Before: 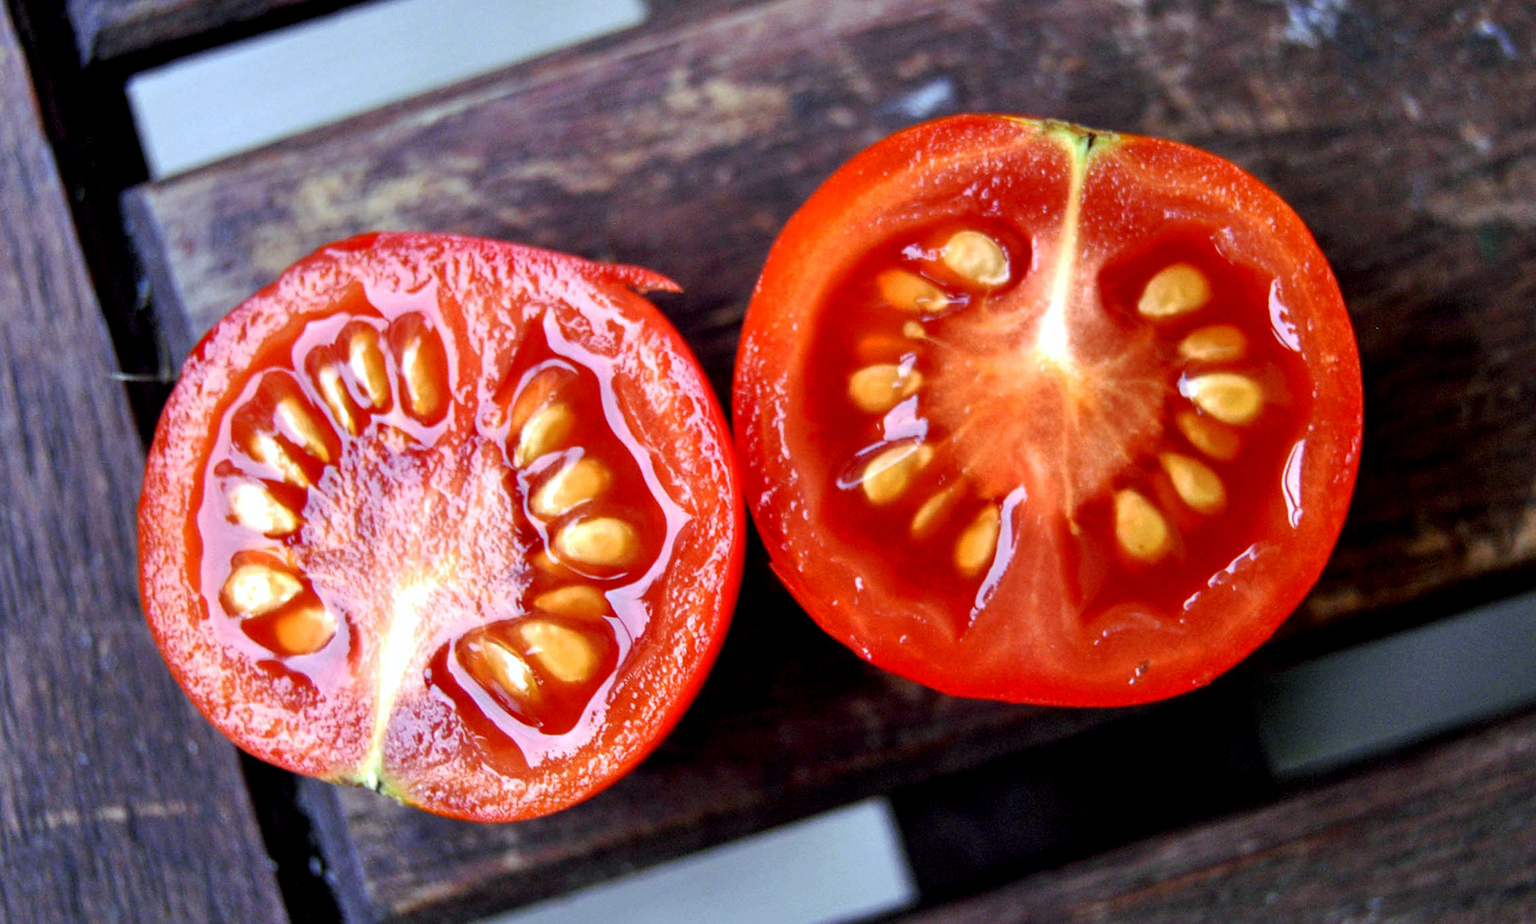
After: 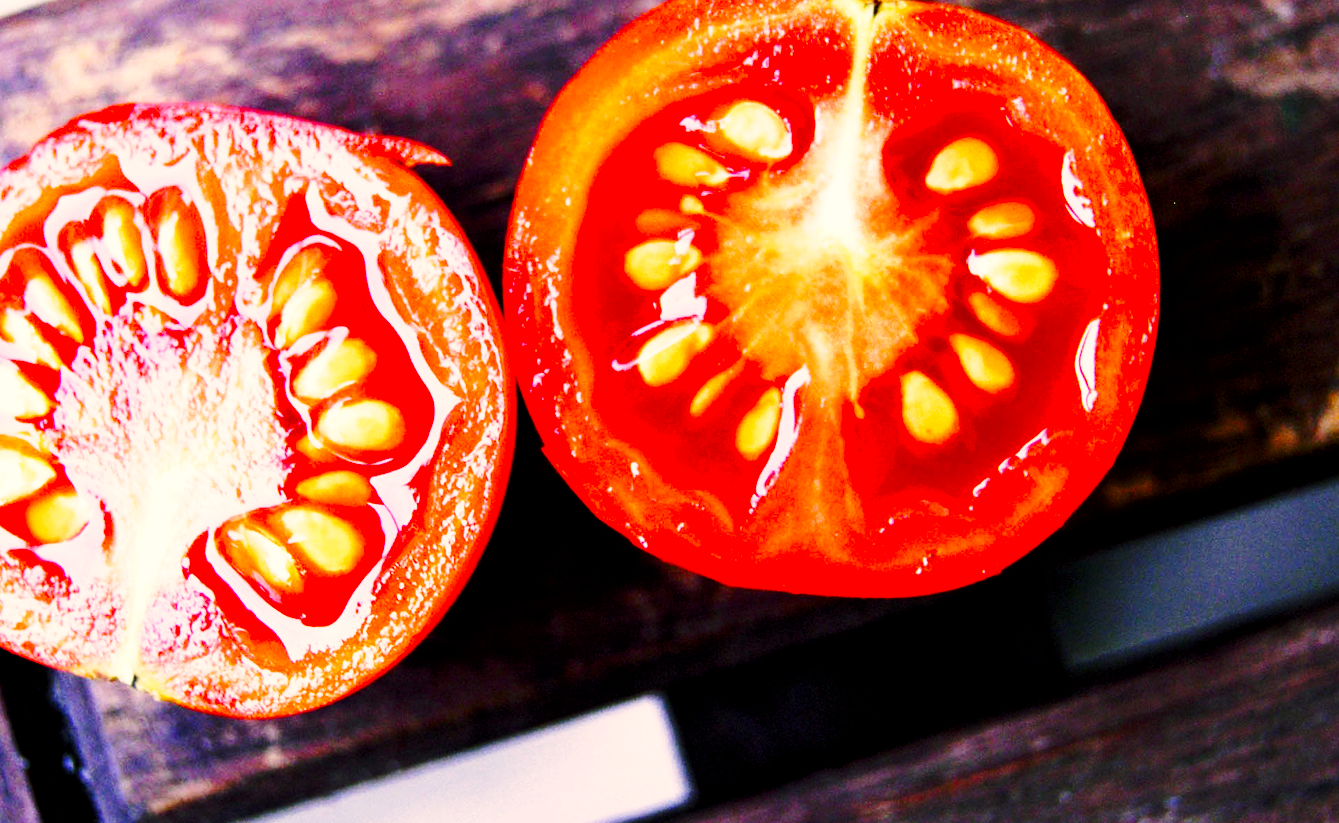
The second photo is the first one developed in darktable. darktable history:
color balance rgb: power › chroma 0.476%, power › hue 260.63°, perceptual saturation grading › global saturation 34.609%, perceptual saturation grading › highlights -29.858%, perceptual saturation grading › shadows 35.454%
tone equalizer: -8 EV -0.719 EV, -7 EV -0.72 EV, -6 EV -0.637 EV, -5 EV -0.387 EV, -3 EV 0.375 EV, -2 EV 0.6 EV, -1 EV 0.698 EV, +0 EV 0.732 EV, smoothing diameter 2.15%, edges refinement/feathering 17.52, mask exposure compensation -1.57 EV, filter diffusion 5
crop: left 16.304%, top 14.494%
color correction: highlights a* 11.75, highlights b* 11.65
base curve: curves: ch0 [(0, 0) (0.036, 0.037) (0.121, 0.228) (0.46, 0.76) (0.859, 0.983) (1, 1)], preserve colors none
